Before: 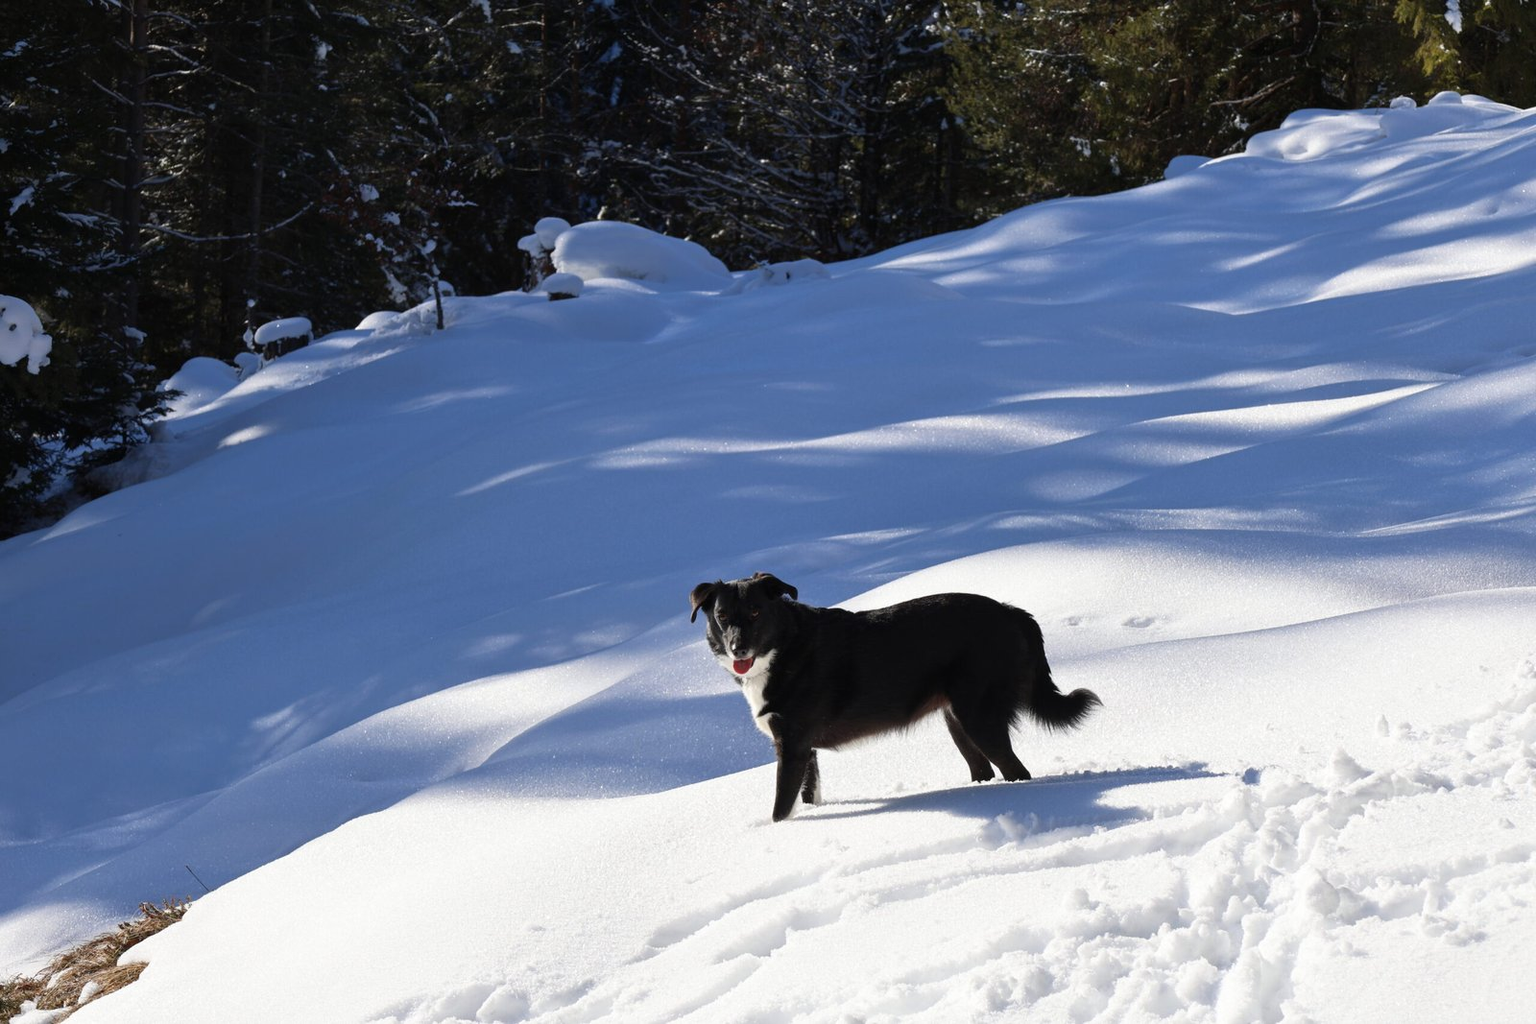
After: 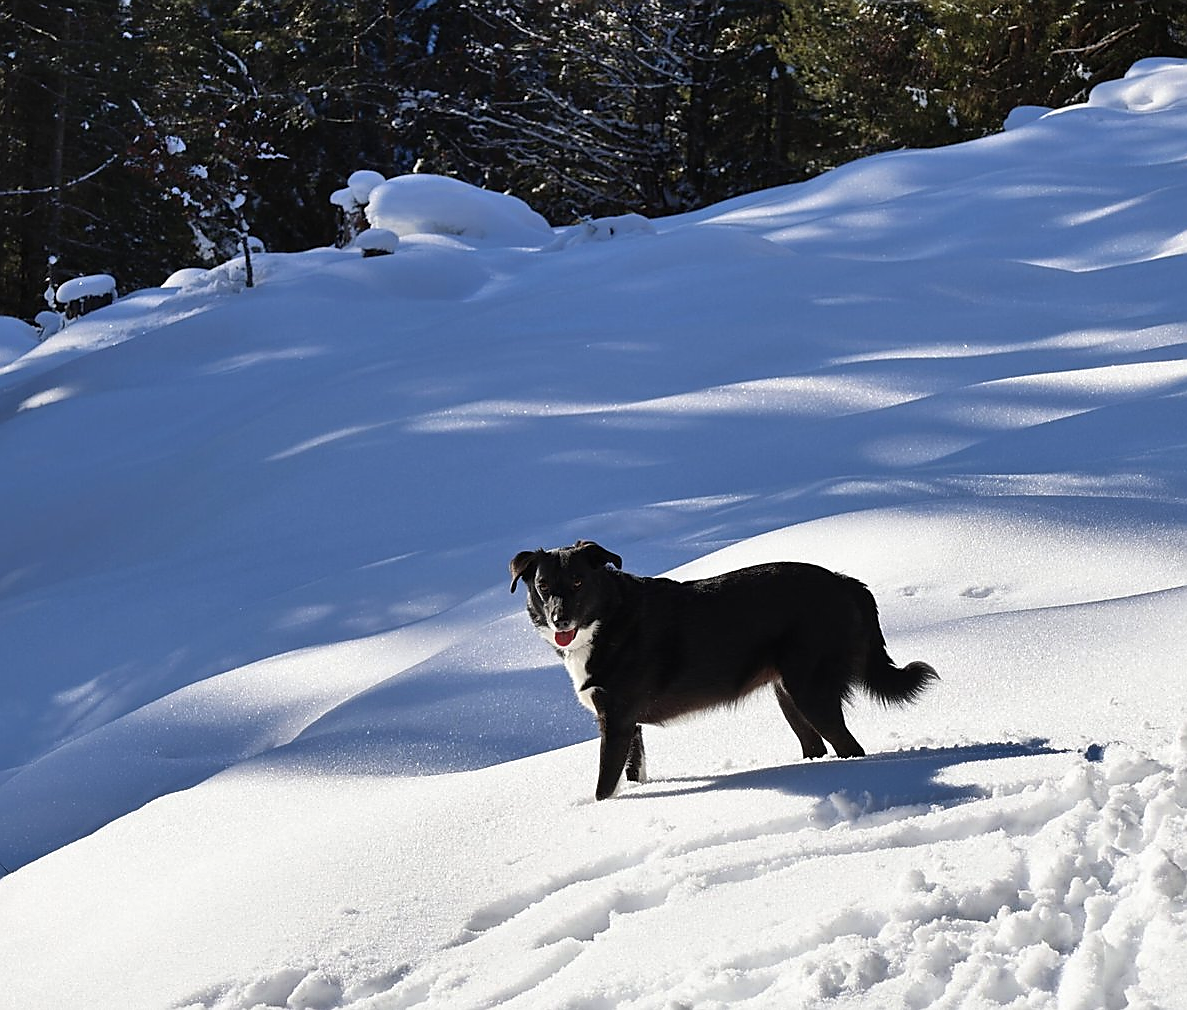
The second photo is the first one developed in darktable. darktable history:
shadows and highlights: soften with gaussian
sharpen: radius 1.4, amount 1.25, threshold 0.7
crop and rotate: left 13.15%, top 5.251%, right 12.609%
